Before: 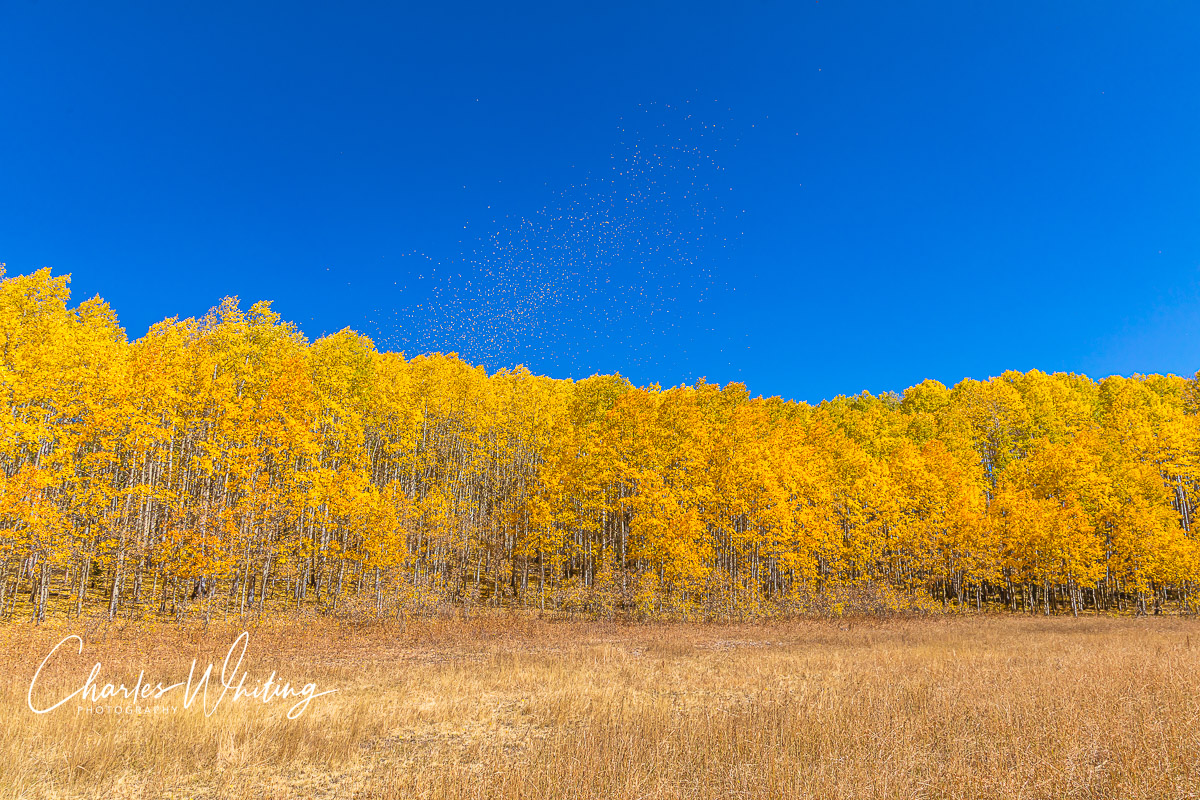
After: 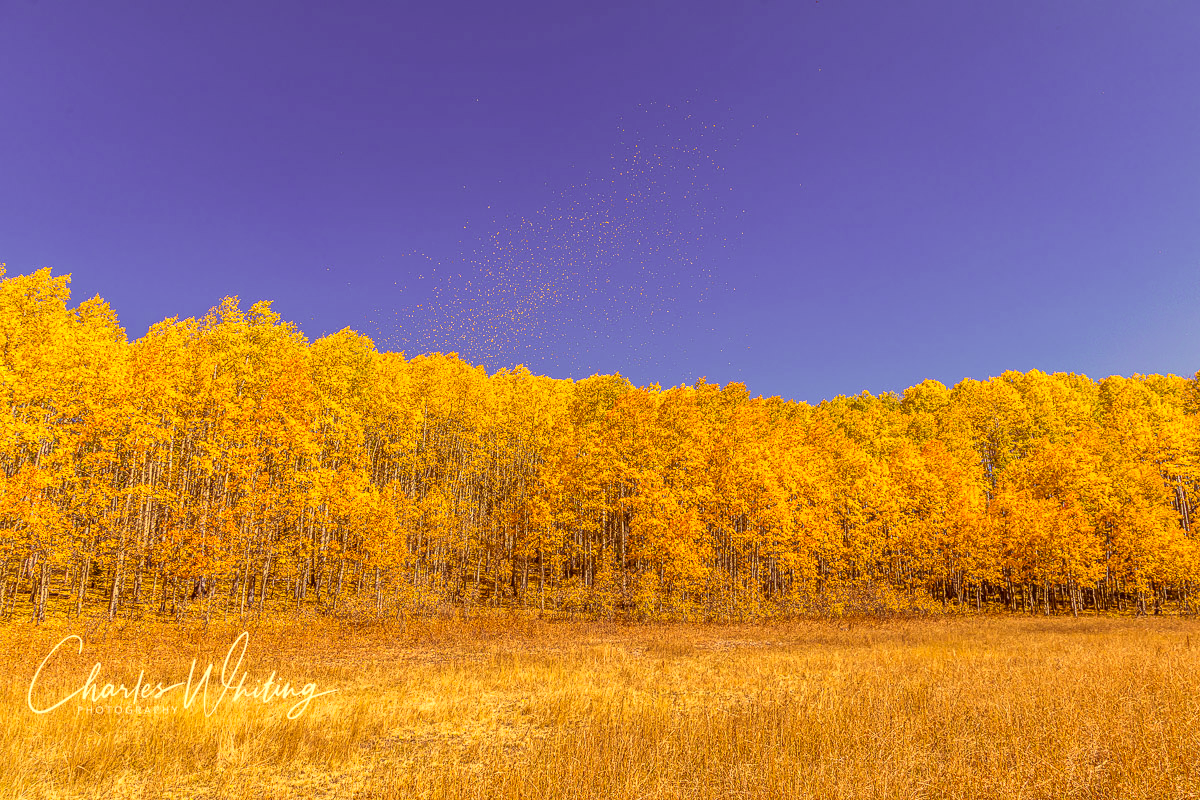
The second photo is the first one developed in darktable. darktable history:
local contrast: on, module defaults
color correction: highlights a* 10.12, highlights b* 39.04, shadows a* 14.62, shadows b* 3.37
